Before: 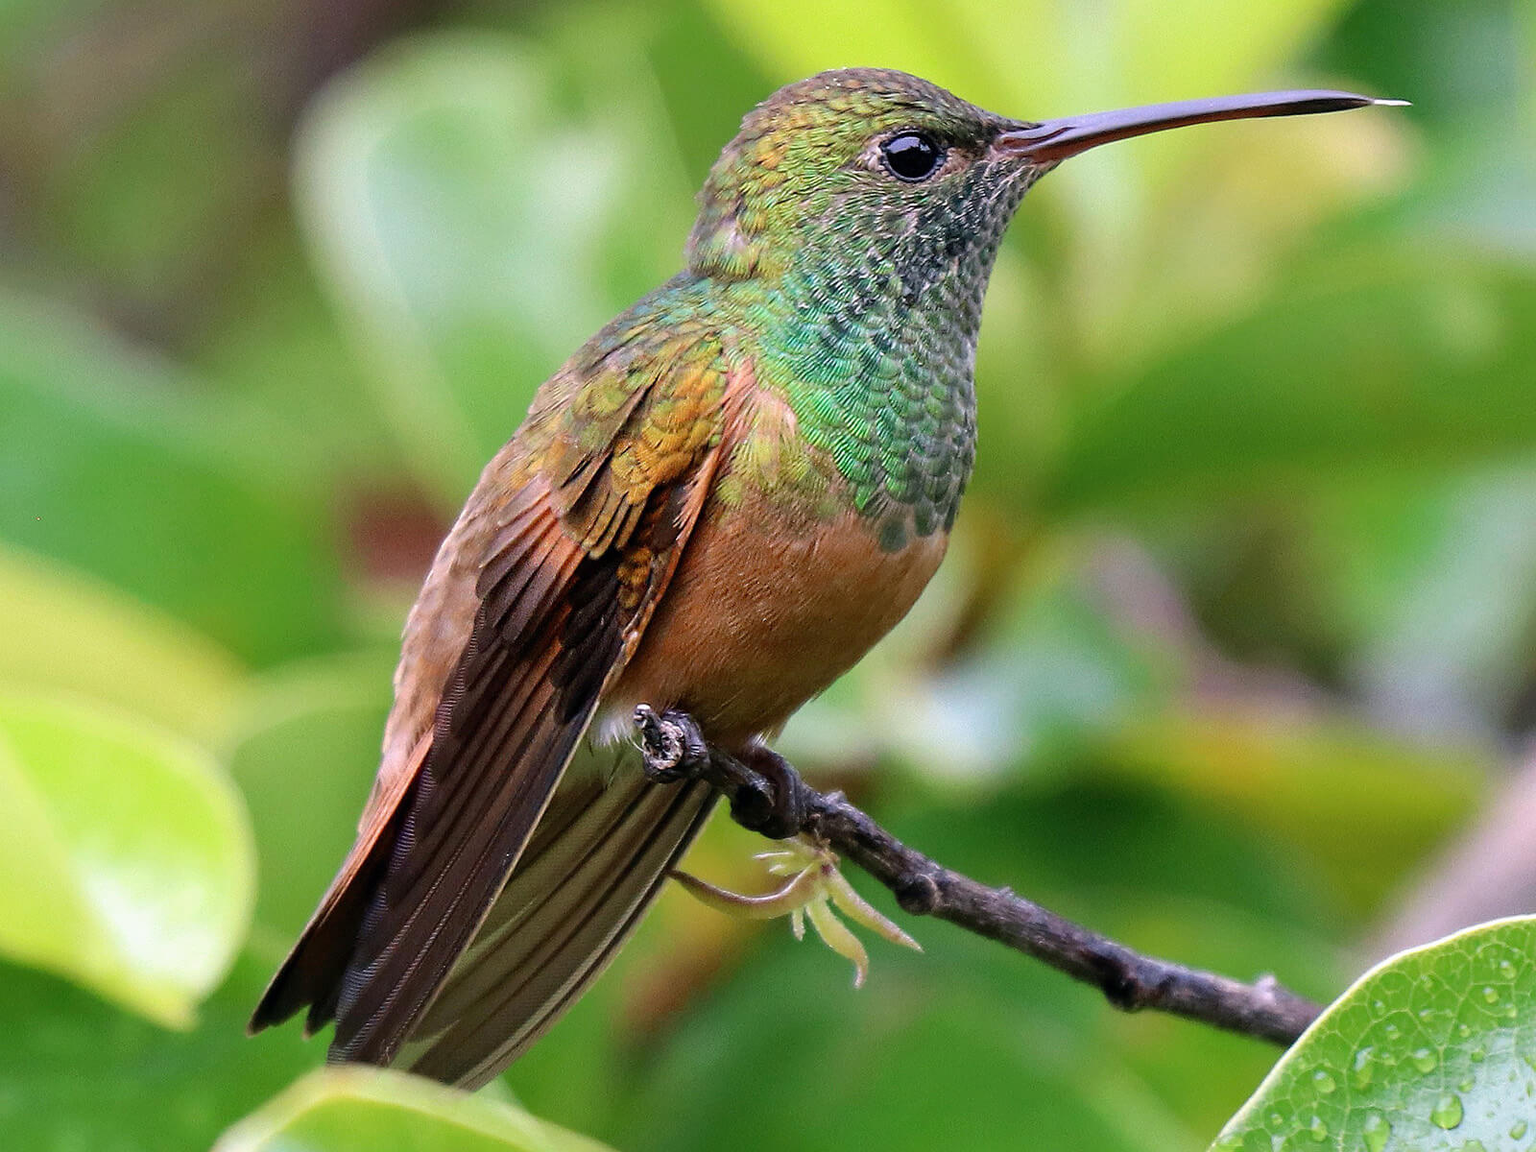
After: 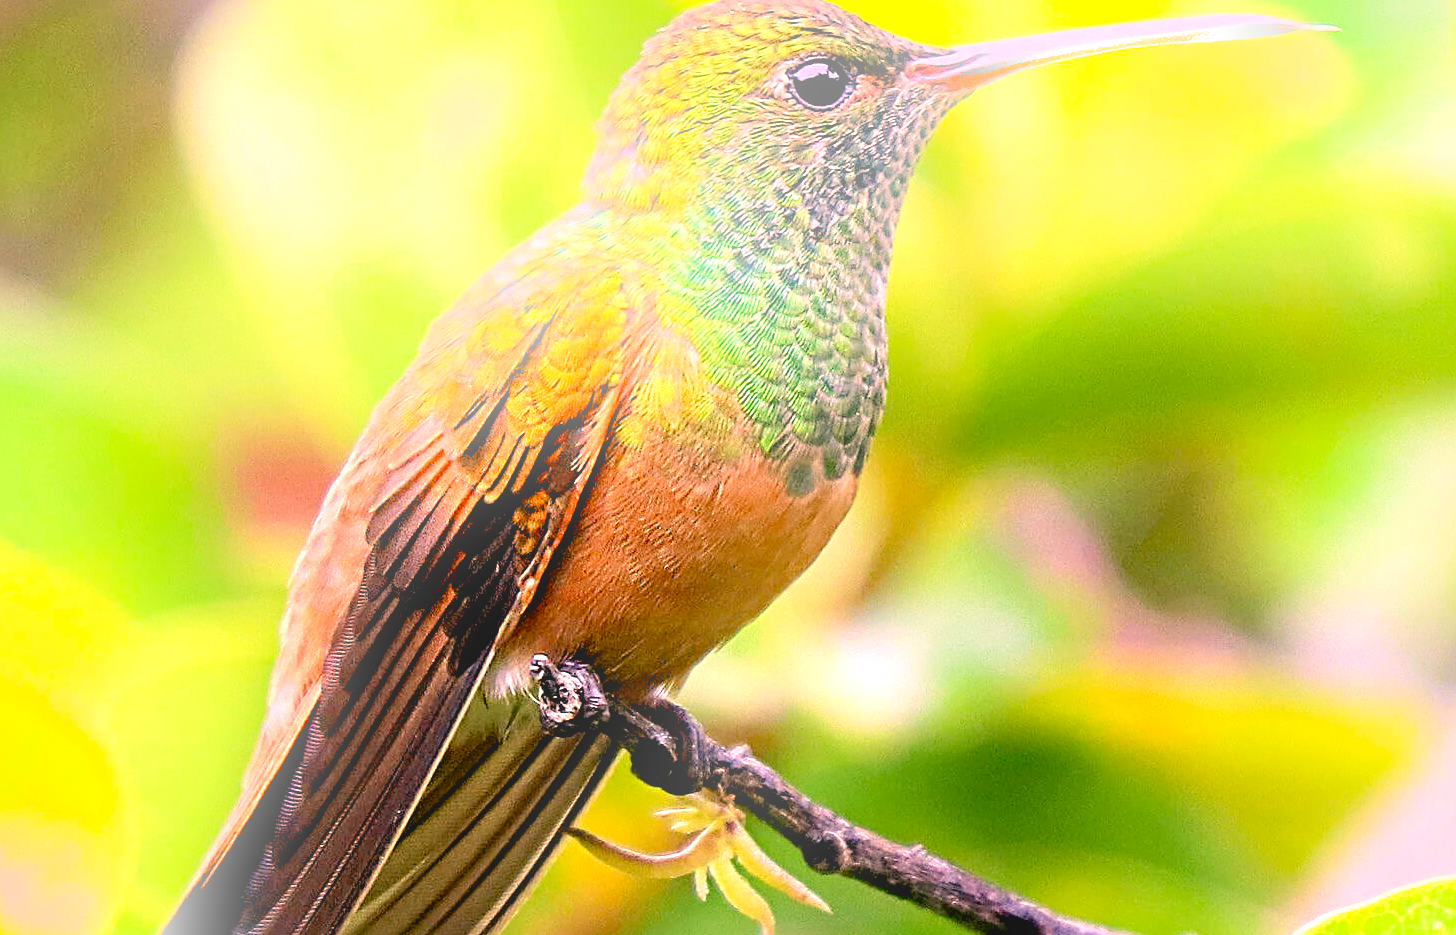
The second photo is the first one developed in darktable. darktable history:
crop: left 8.155%, top 6.611%, bottom 15.385%
sharpen: radius 4
levels: levels [0.016, 0.5, 0.996]
color correction: highlights a* 17.88, highlights b* 18.79
haze removal: compatibility mode true, adaptive false
bloom: on, module defaults
exposure: black level correction 0.008, exposure 0.979 EV, compensate highlight preservation false
